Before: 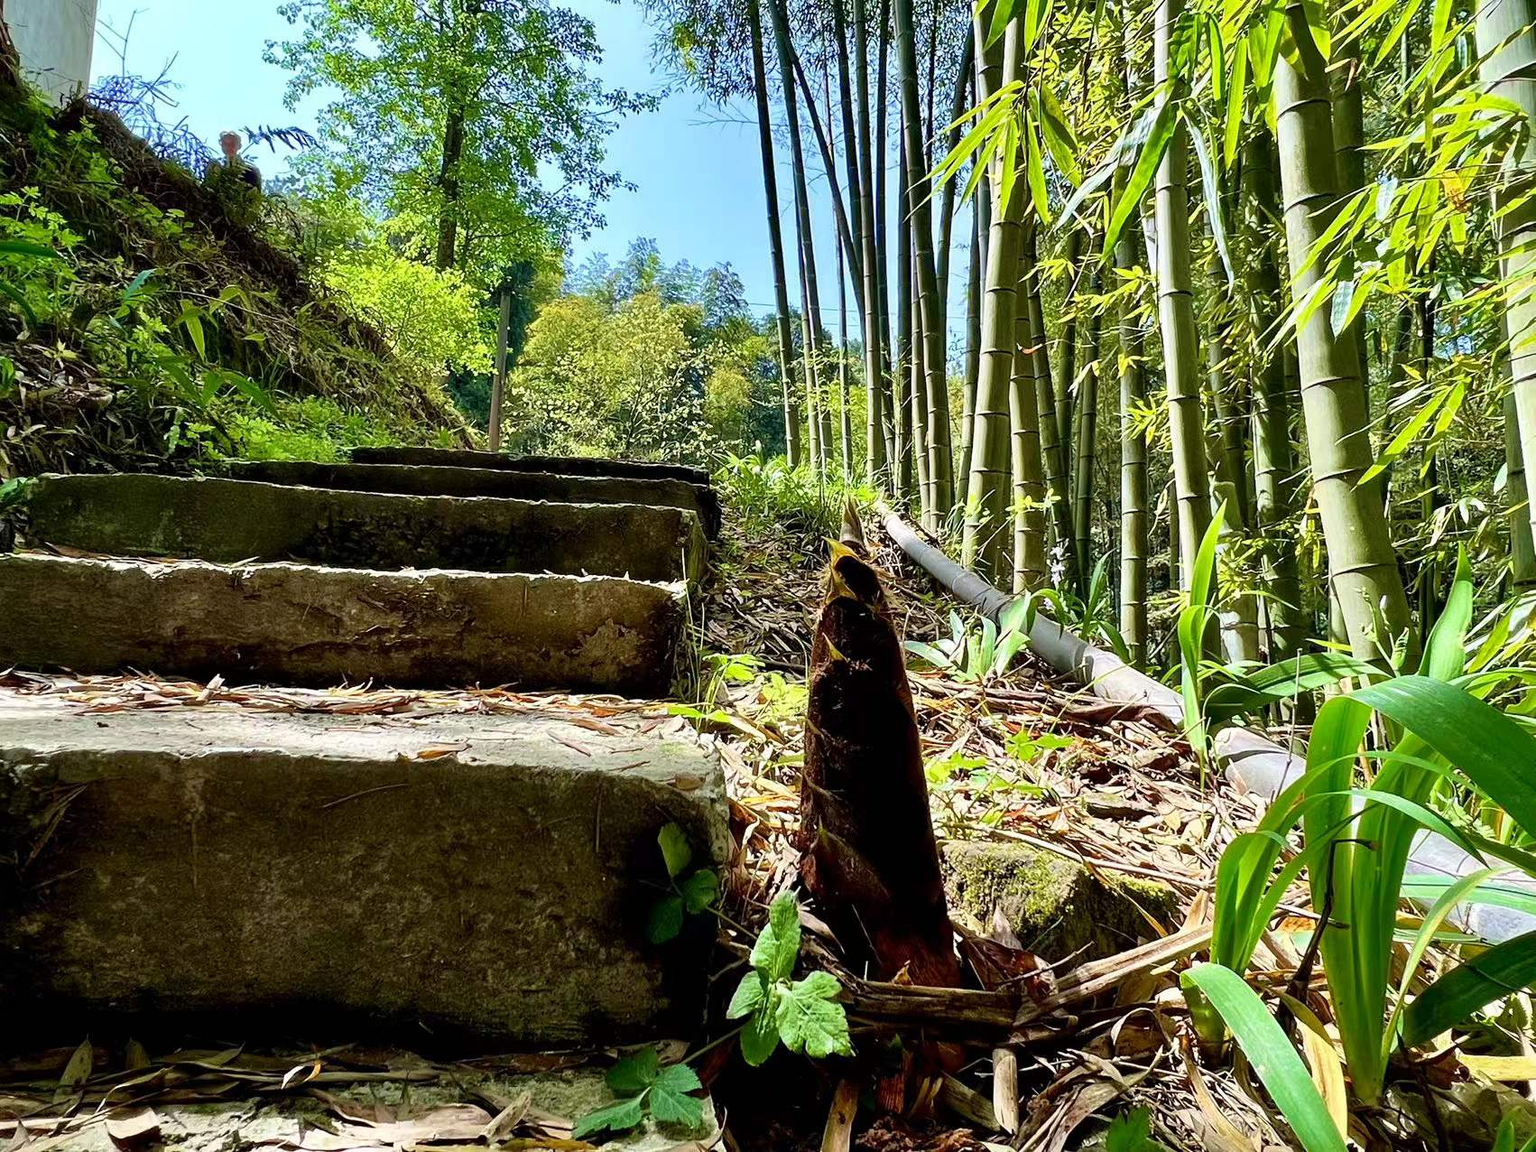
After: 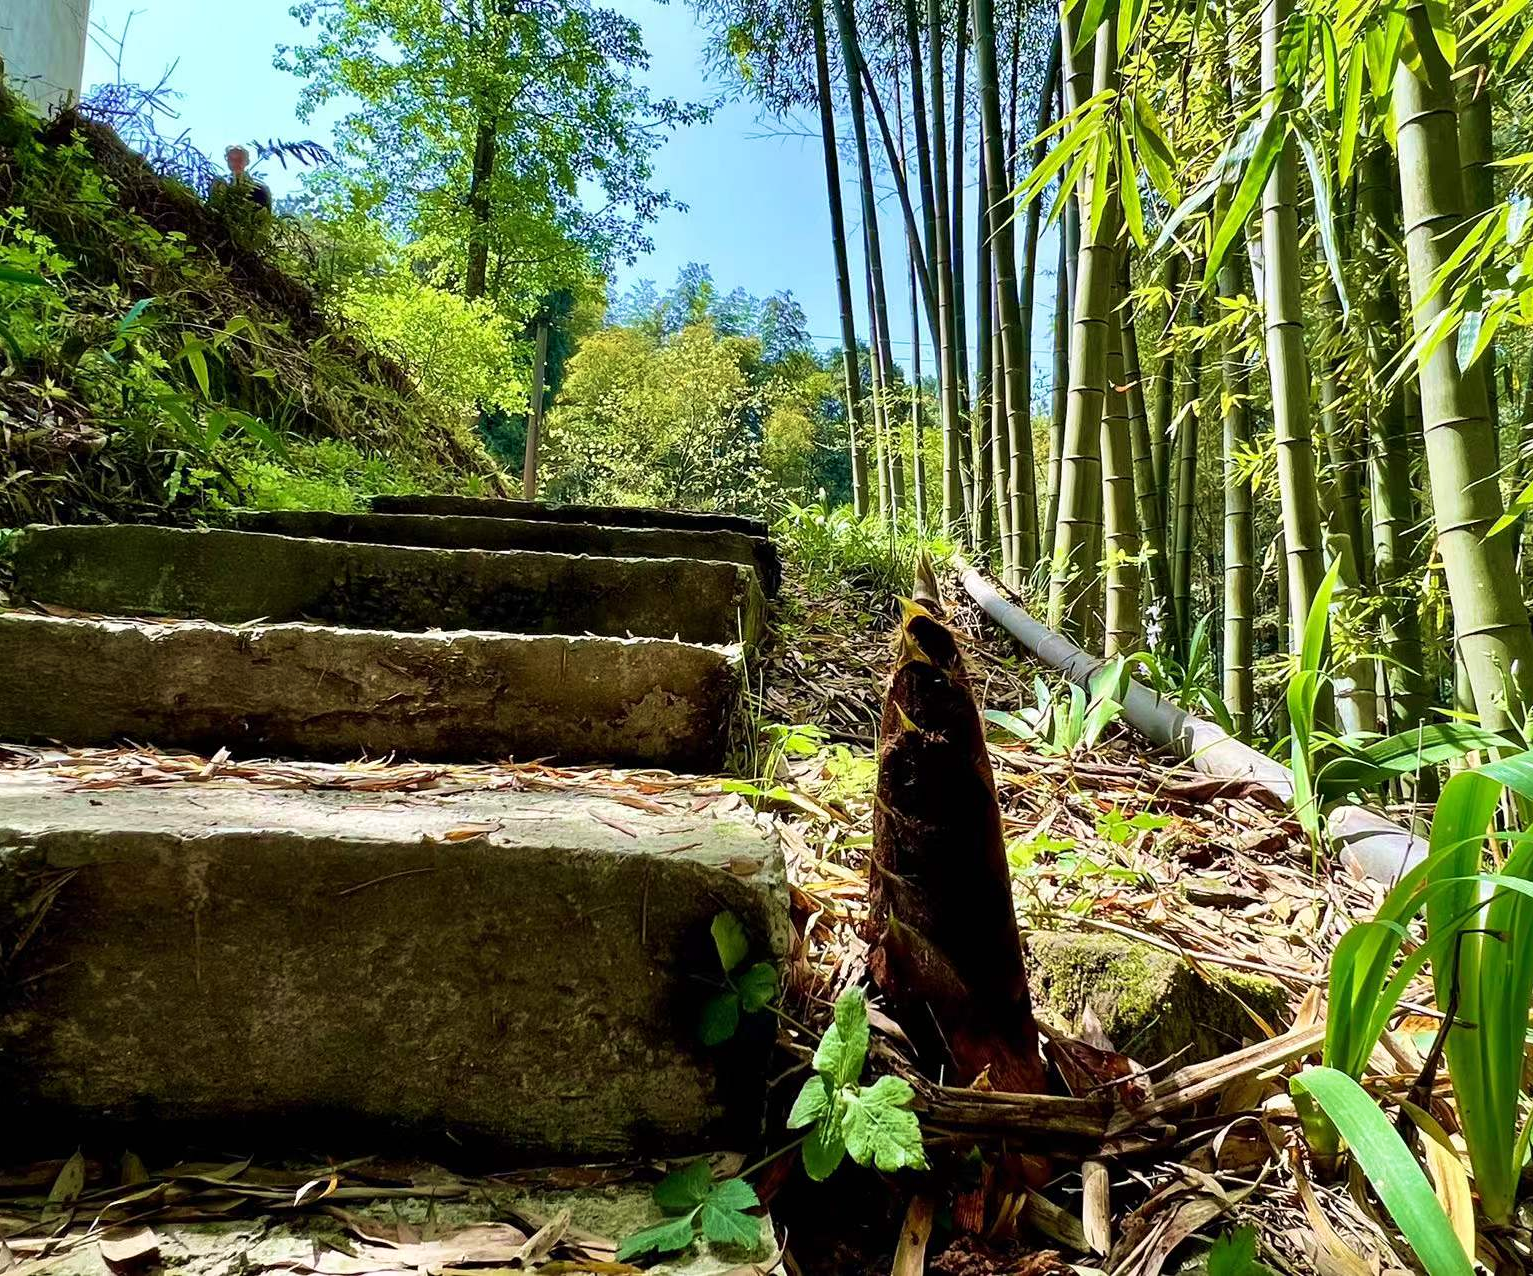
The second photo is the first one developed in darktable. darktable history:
velvia: on, module defaults
crop and rotate: left 1.088%, right 8.807%
